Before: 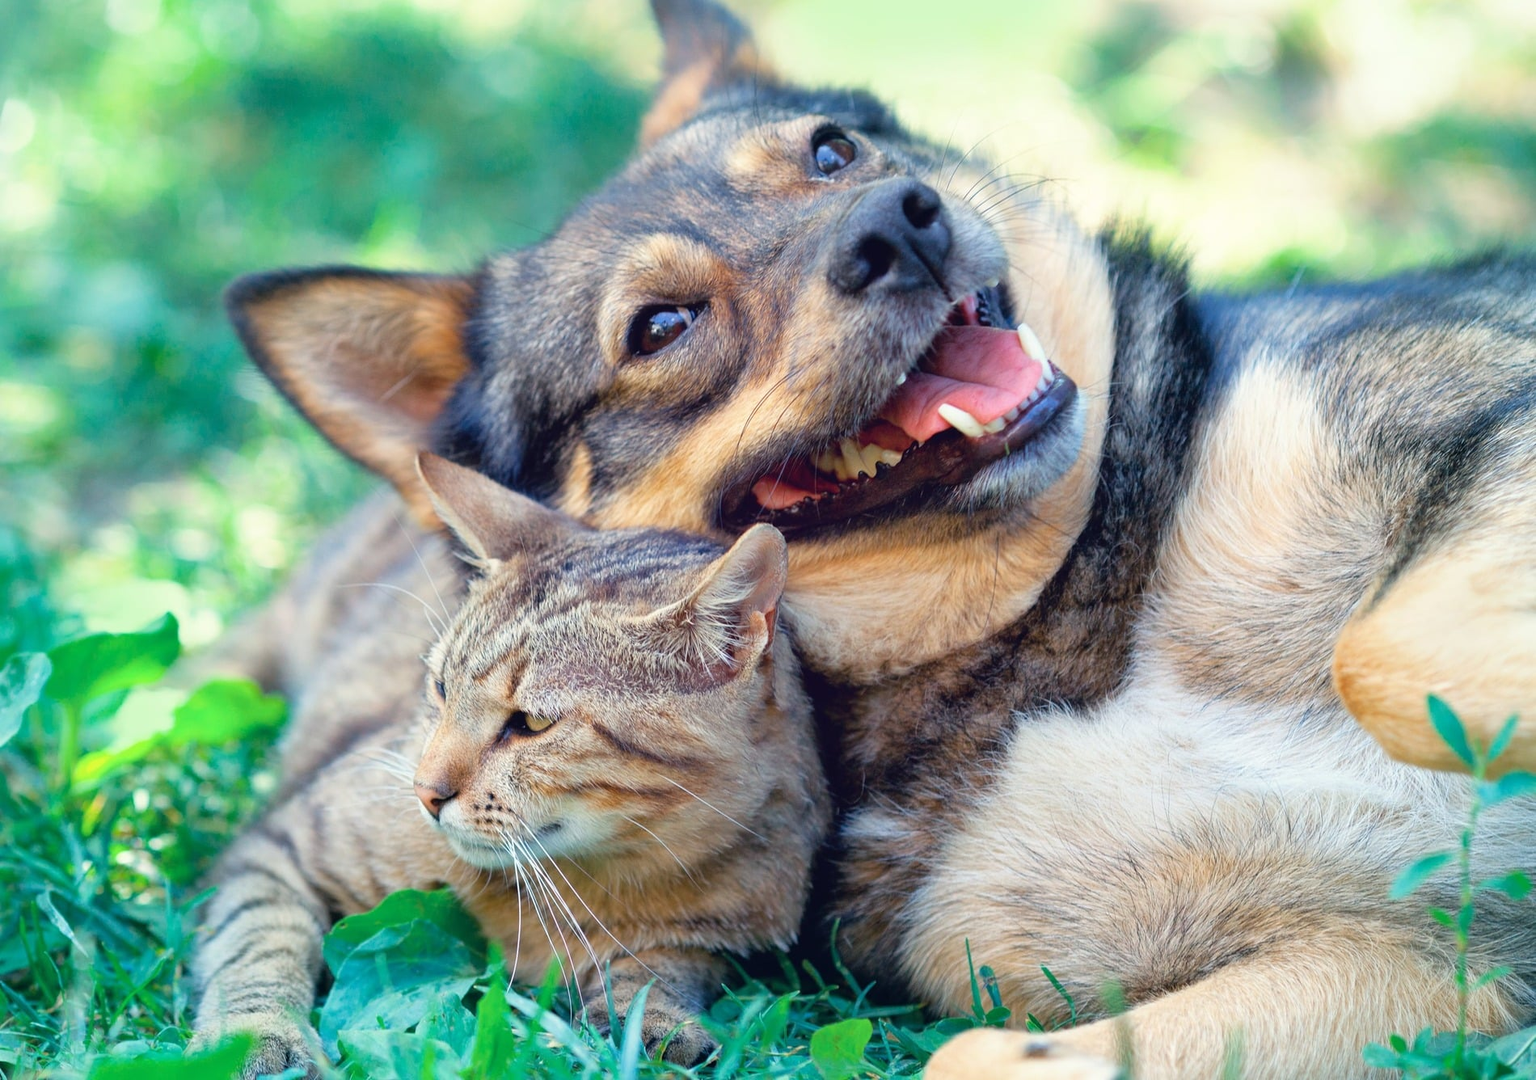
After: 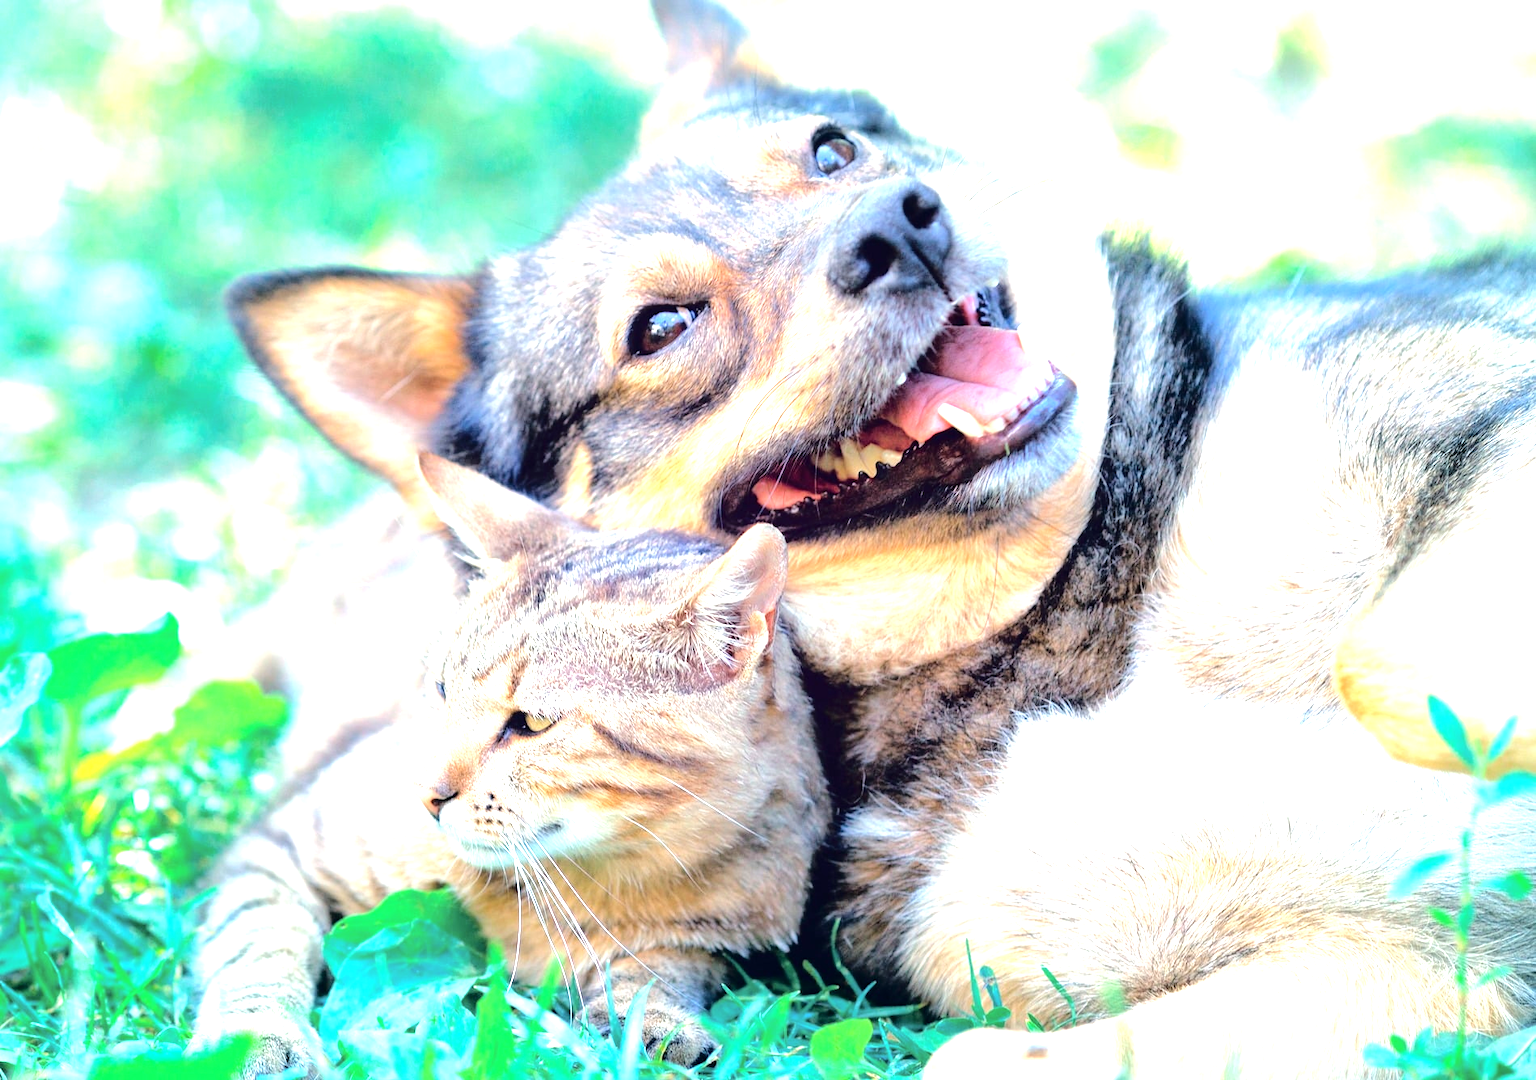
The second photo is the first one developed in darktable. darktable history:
tone curve: curves: ch0 [(0, 0) (0.003, 0.011) (0.011, 0.012) (0.025, 0.013) (0.044, 0.023) (0.069, 0.04) (0.1, 0.06) (0.136, 0.094) (0.177, 0.145) (0.224, 0.213) (0.277, 0.301) (0.335, 0.389) (0.399, 0.473) (0.468, 0.554) (0.543, 0.627) (0.623, 0.694) (0.709, 0.763) (0.801, 0.83) (0.898, 0.906) (1, 1)], color space Lab, independent channels, preserve colors none
tone equalizer: -8 EV -0.787 EV, -7 EV -0.722 EV, -6 EV -0.633 EV, -5 EV -0.36 EV, -3 EV 0.375 EV, -2 EV 0.6 EV, -1 EV 0.688 EV, +0 EV 0.755 EV
exposure: black level correction 0, exposure 0.701 EV, compensate highlight preservation false
